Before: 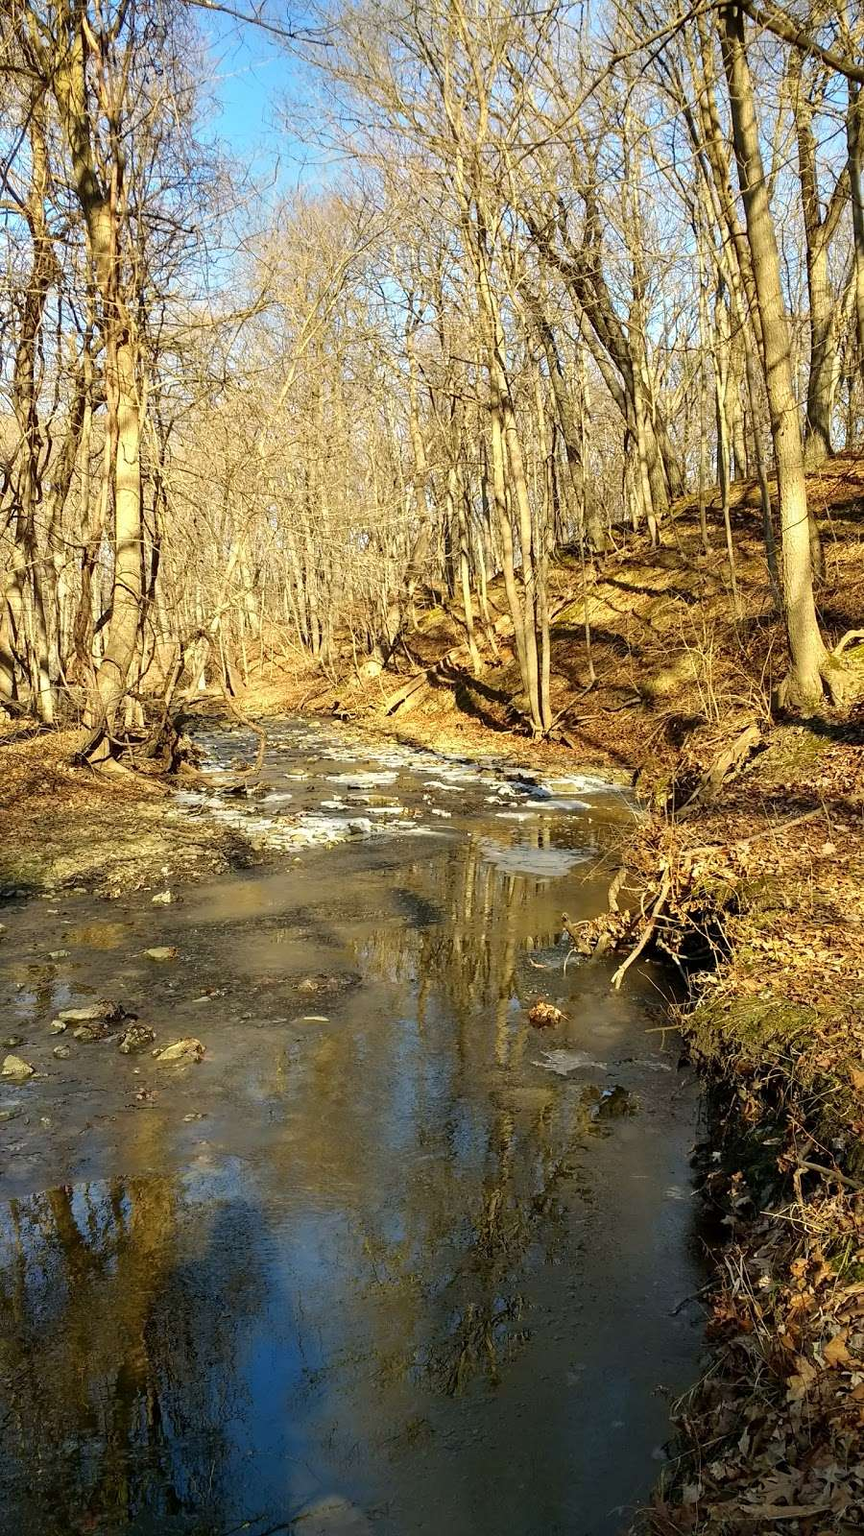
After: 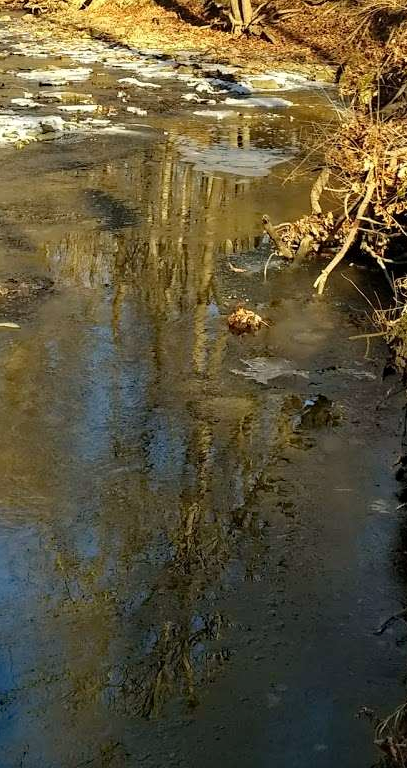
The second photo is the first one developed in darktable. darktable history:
haze removal: strength 0.25, distance 0.25, compatibility mode true, adaptive false
crop: left 35.958%, top 46.028%, right 18.188%, bottom 5.926%
